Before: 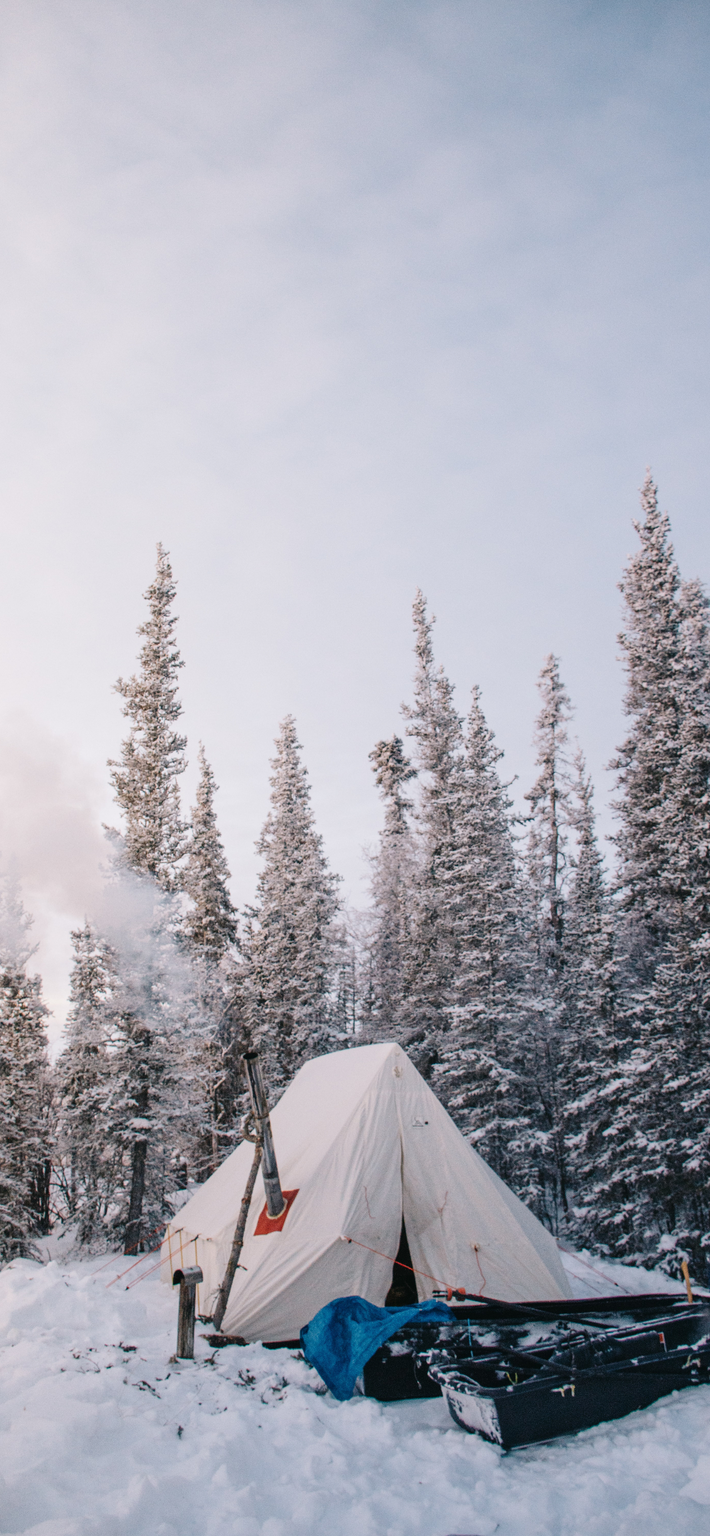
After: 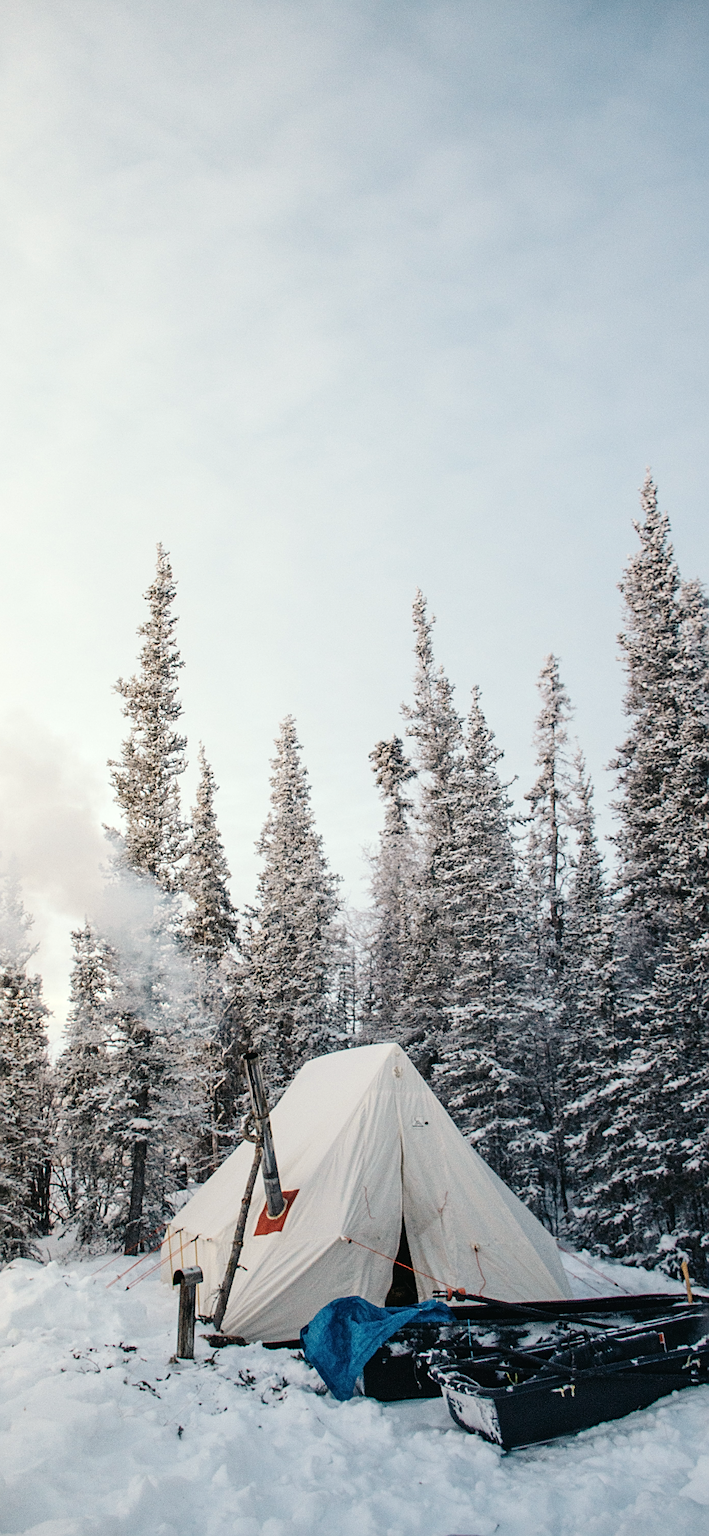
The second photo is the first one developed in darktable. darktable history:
tone equalizer: -8 EV -0.451 EV, -7 EV -0.367 EV, -6 EV -0.294 EV, -5 EV -0.256 EV, -3 EV 0.188 EV, -2 EV 0.325 EV, -1 EV 0.401 EV, +0 EV 0.387 EV, edges refinement/feathering 500, mask exposure compensation -1.57 EV, preserve details no
sharpen: radius 1.972
color correction: highlights a* -4.7, highlights b* 5.05, saturation 0.963
exposure: exposure -0.155 EV, compensate exposure bias true, compensate highlight preservation false
